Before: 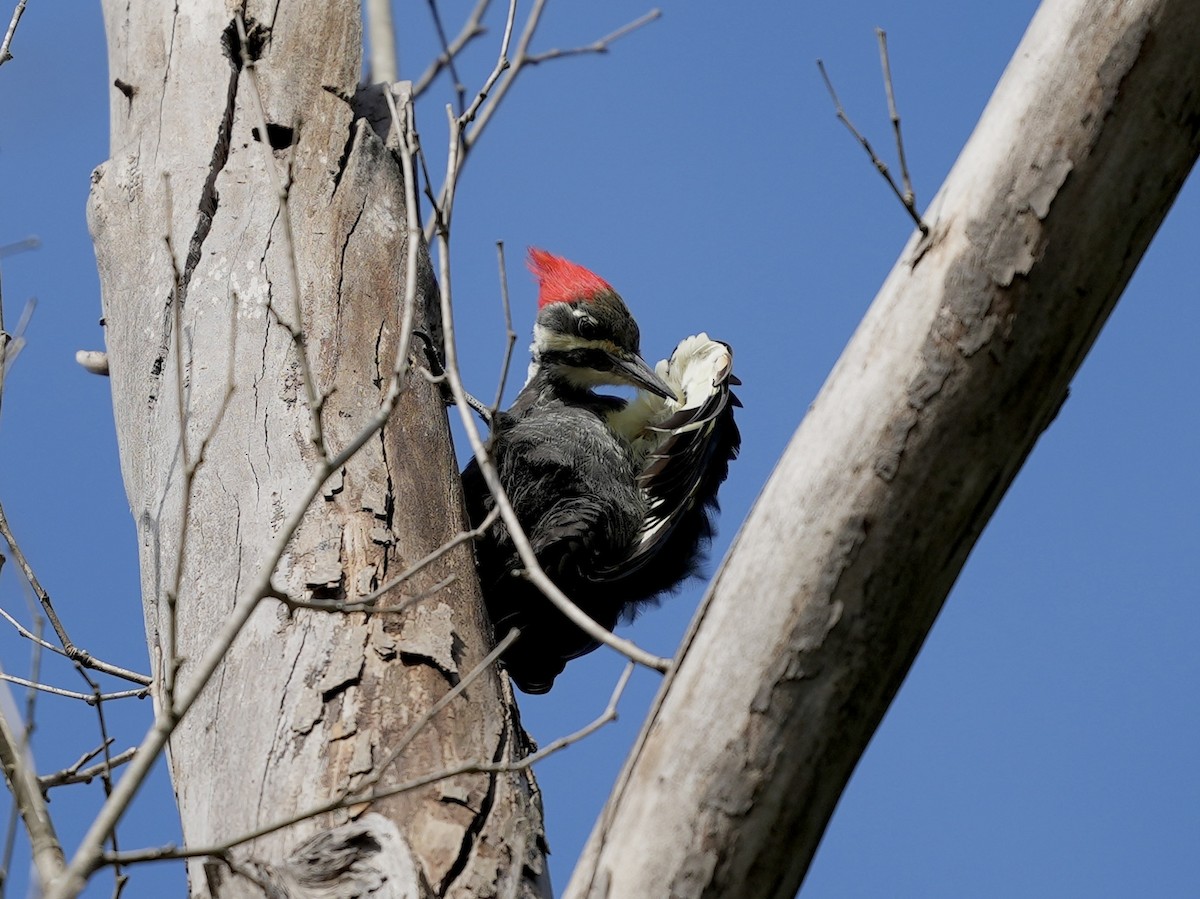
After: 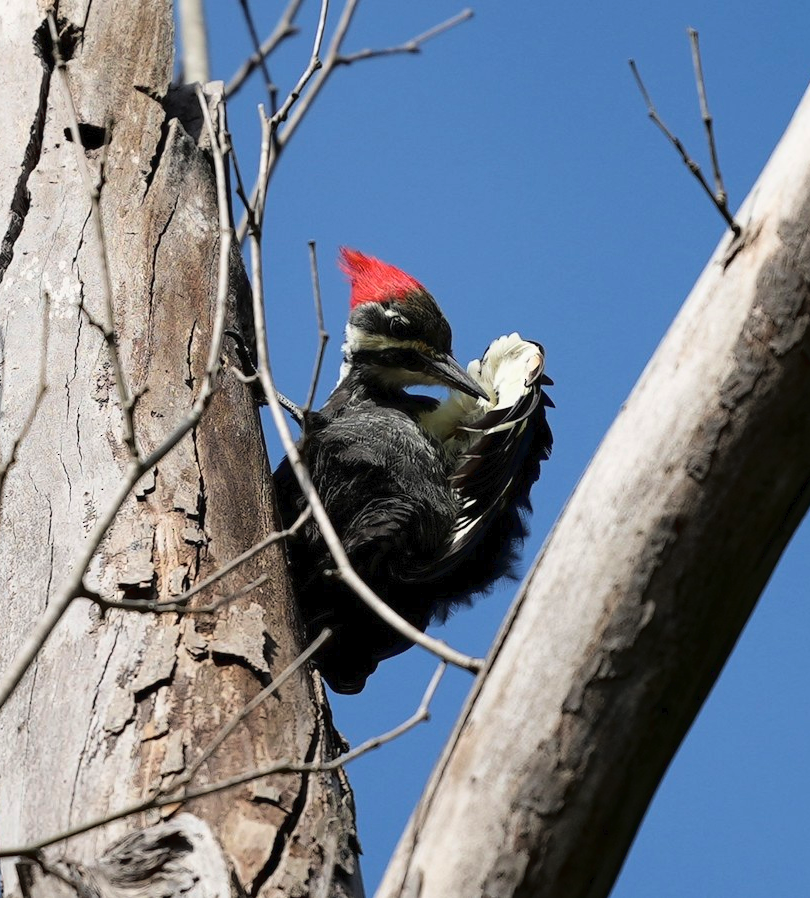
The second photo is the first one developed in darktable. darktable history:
crop and rotate: left 15.715%, right 16.765%
tone curve: curves: ch0 [(0, 0) (0.003, 0.023) (0.011, 0.024) (0.025, 0.028) (0.044, 0.035) (0.069, 0.043) (0.1, 0.052) (0.136, 0.063) (0.177, 0.094) (0.224, 0.145) (0.277, 0.209) (0.335, 0.281) (0.399, 0.364) (0.468, 0.453) (0.543, 0.553) (0.623, 0.66) (0.709, 0.767) (0.801, 0.88) (0.898, 0.968) (1, 1)], color space Lab, linked channels, preserve colors none
